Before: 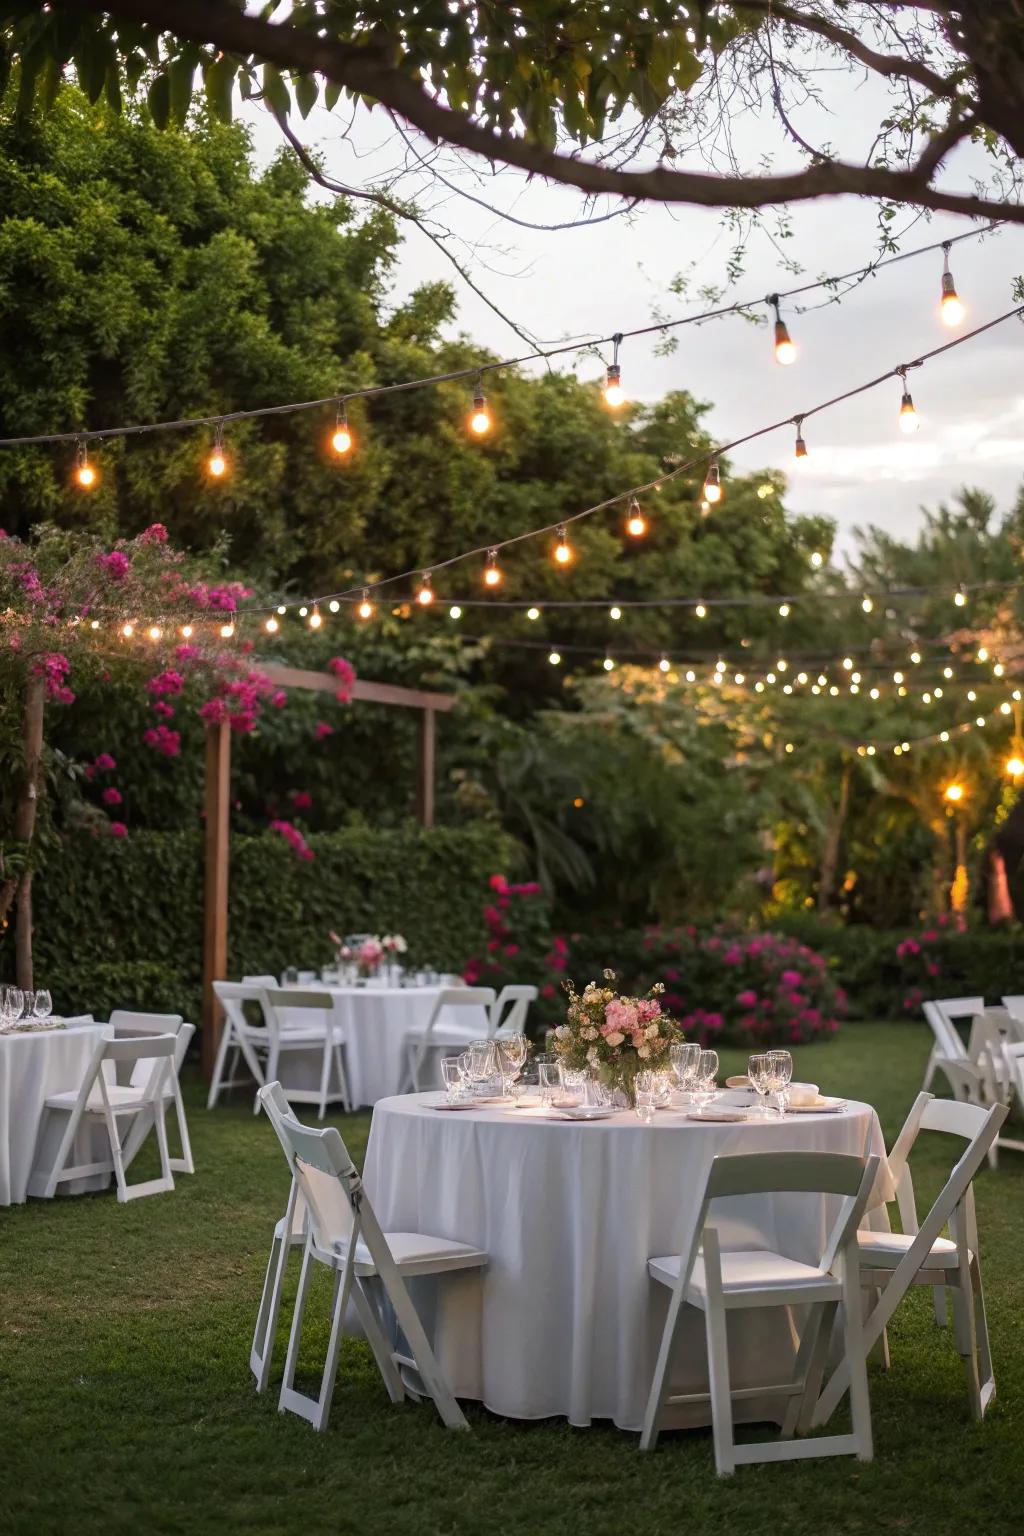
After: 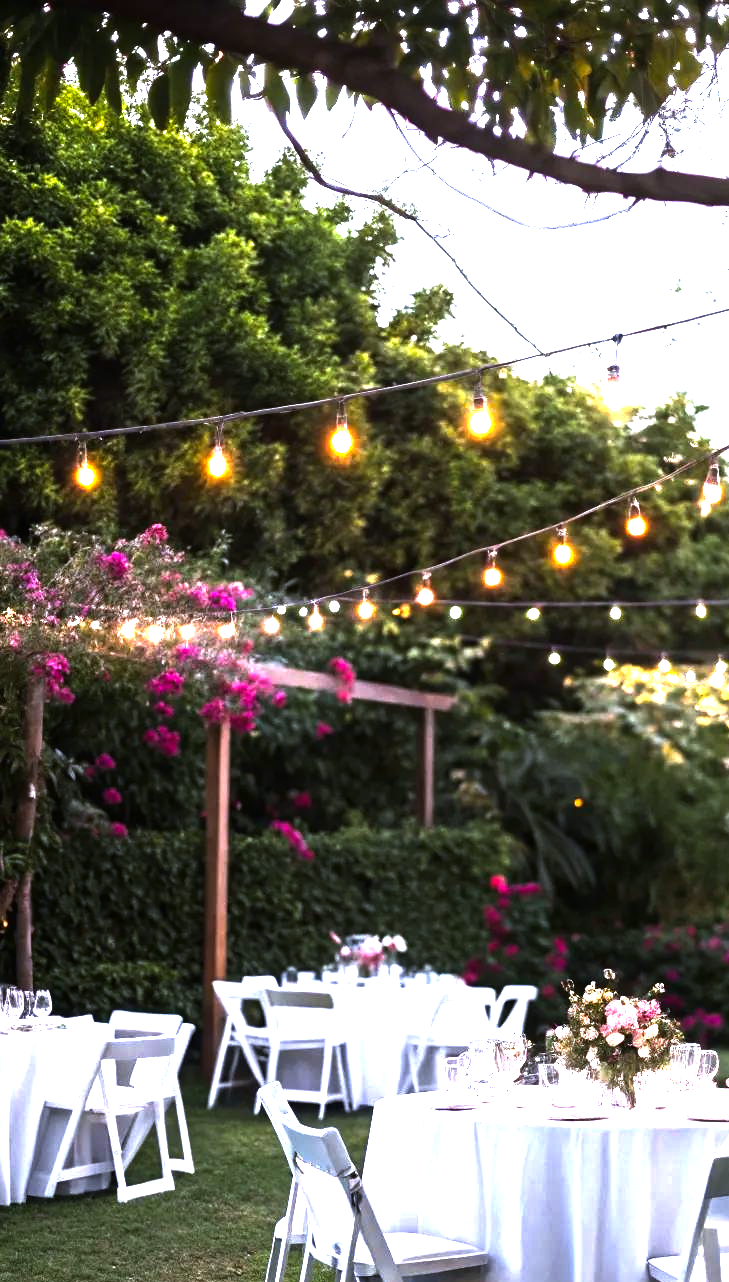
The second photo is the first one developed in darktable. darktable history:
exposure: exposure 0.43 EV, compensate exposure bias true, compensate highlight preservation false
color balance rgb: perceptual saturation grading › global saturation 14.738%, perceptual brilliance grading › highlights 74.353%, perceptual brilliance grading › shadows -29.91%, global vibrance 20%
crop: right 28.808%, bottom 16.522%
contrast brightness saturation: saturation -0.052
color calibration: illuminant as shot in camera, x 0.377, y 0.392, temperature 4184.37 K
